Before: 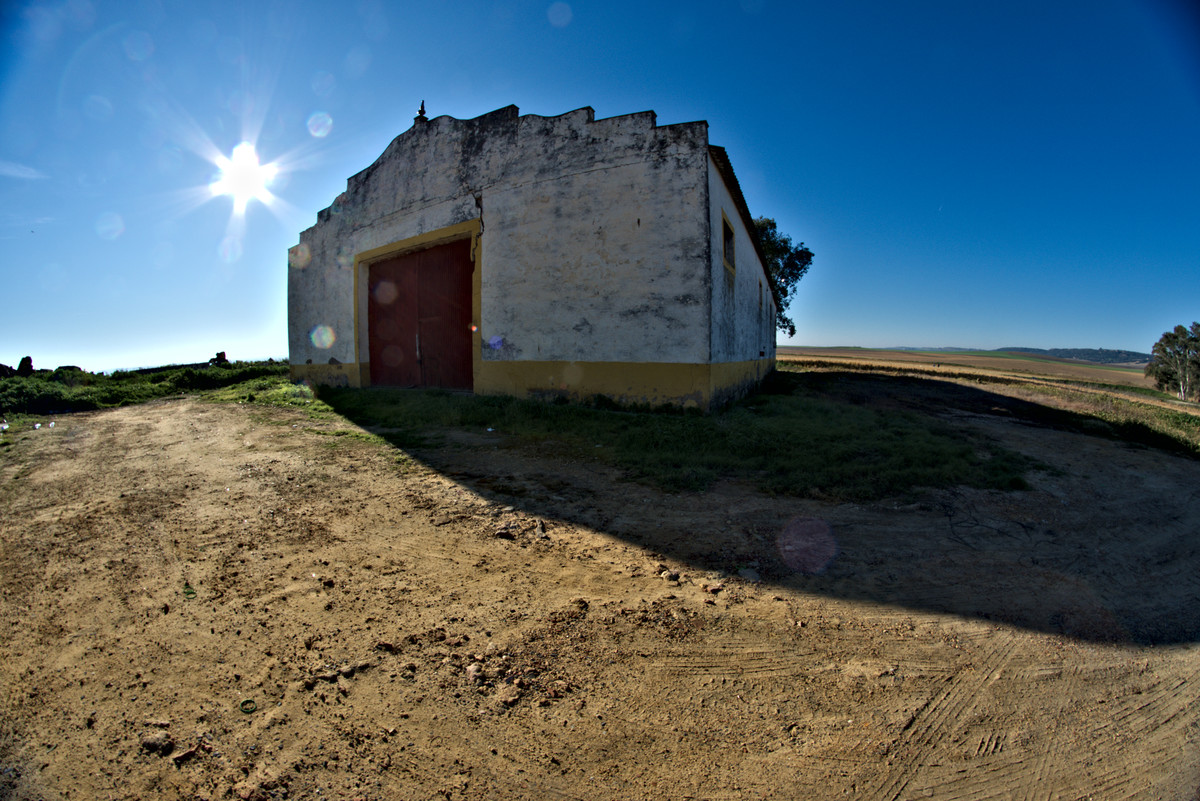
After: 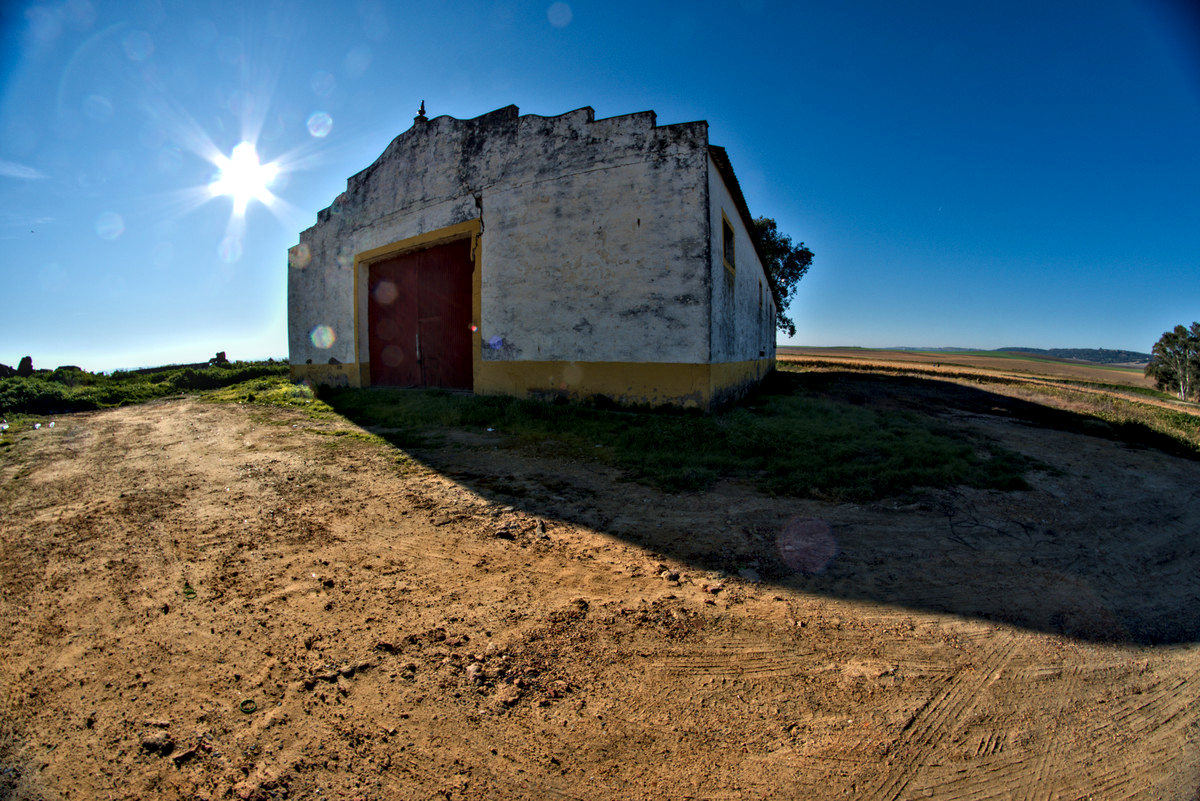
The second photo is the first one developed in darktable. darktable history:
color zones: curves: ch1 [(0.24, 0.634) (0.75, 0.5)]; ch2 [(0.253, 0.437) (0.745, 0.491)]
local contrast: on, module defaults
